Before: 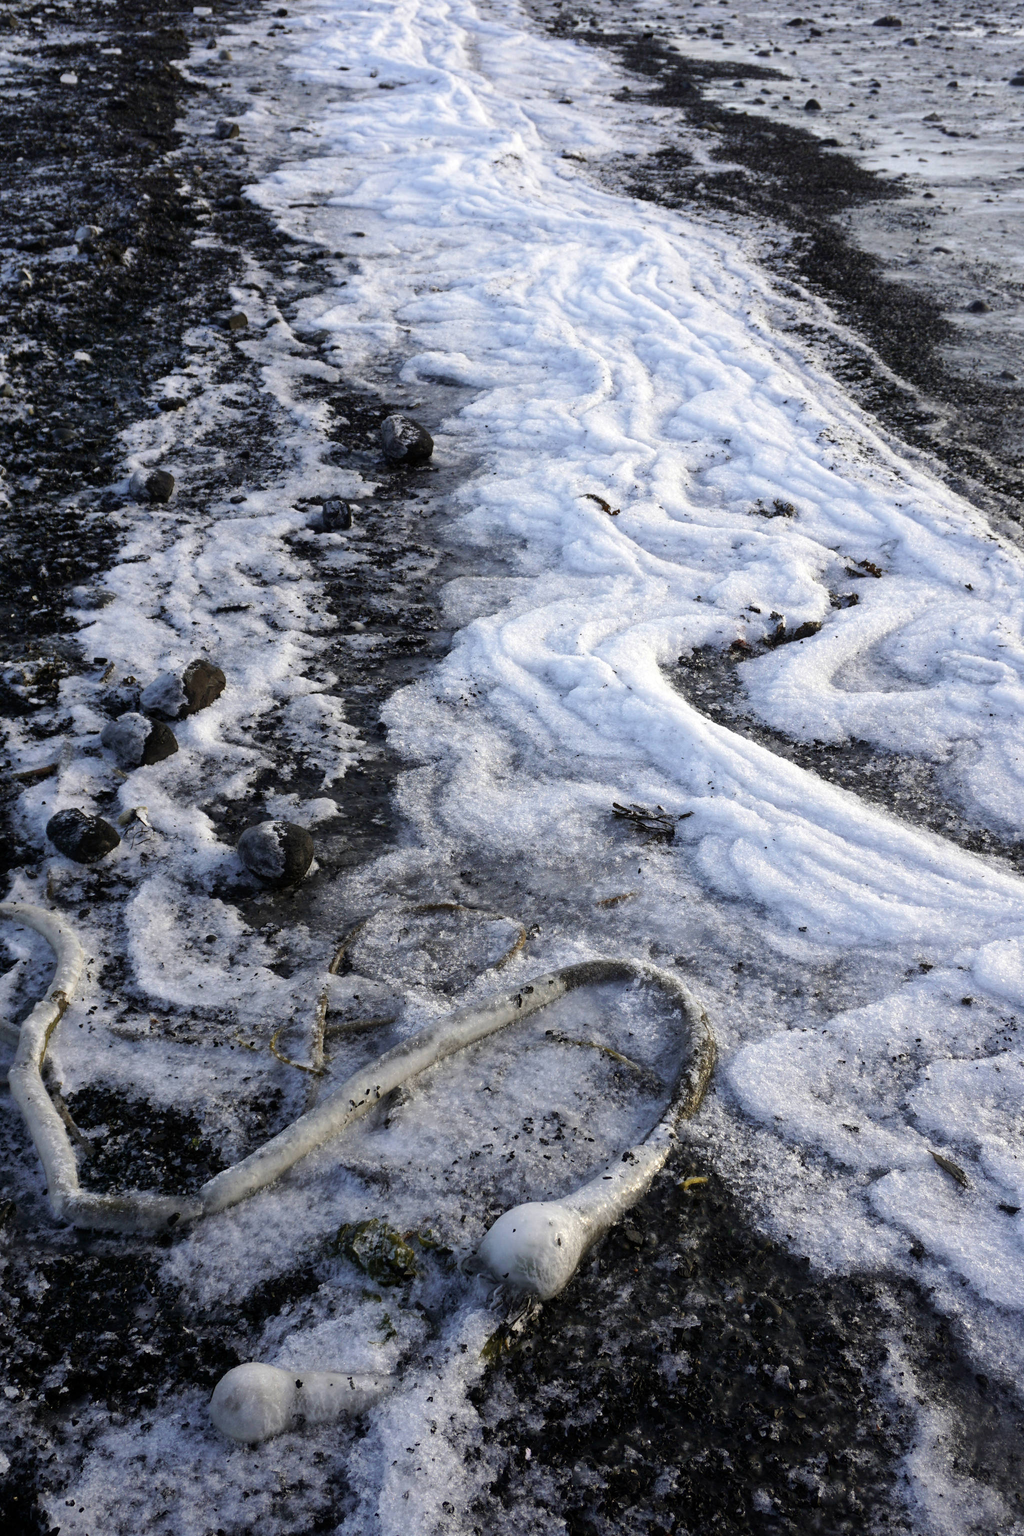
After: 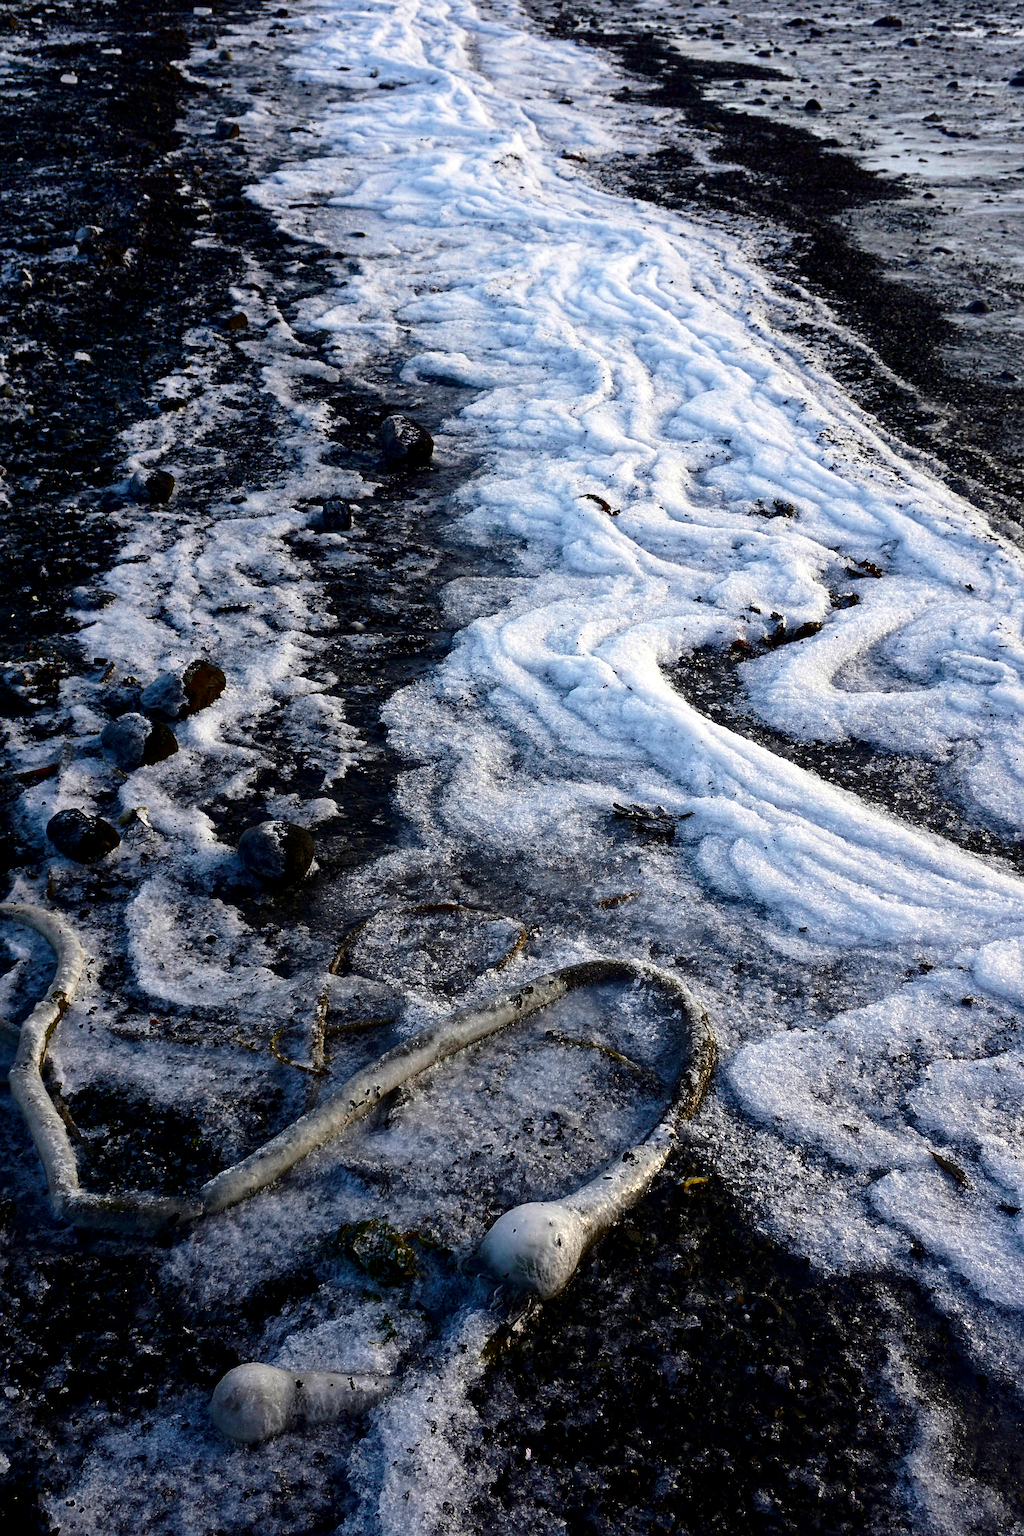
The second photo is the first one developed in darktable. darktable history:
haze removal: compatibility mode true, adaptive false
sharpen: on, module defaults
contrast brightness saturation: contrast 0.188, brightness -0.238, saturation 0.108
